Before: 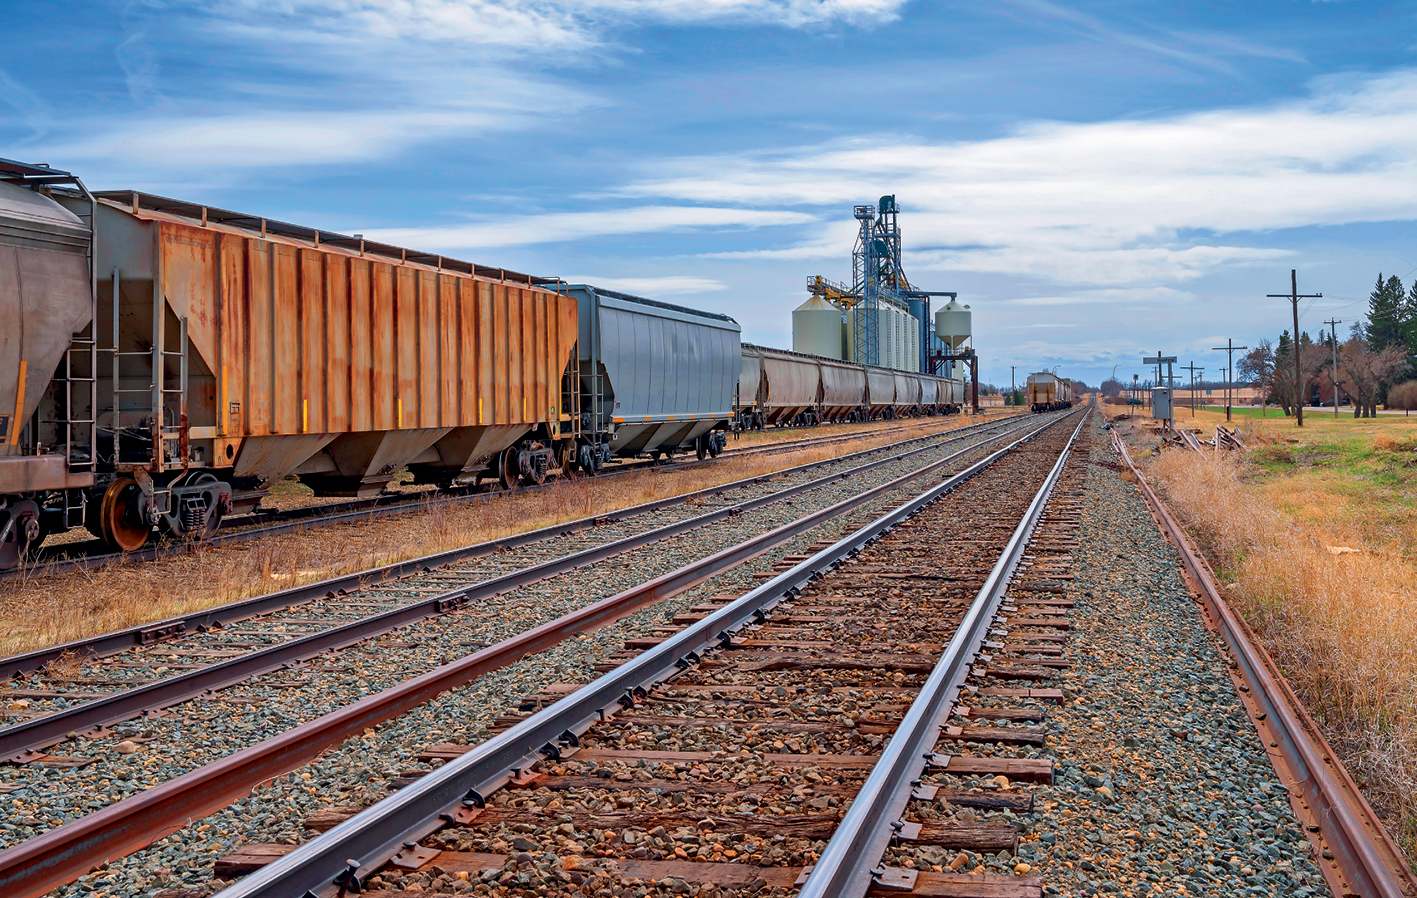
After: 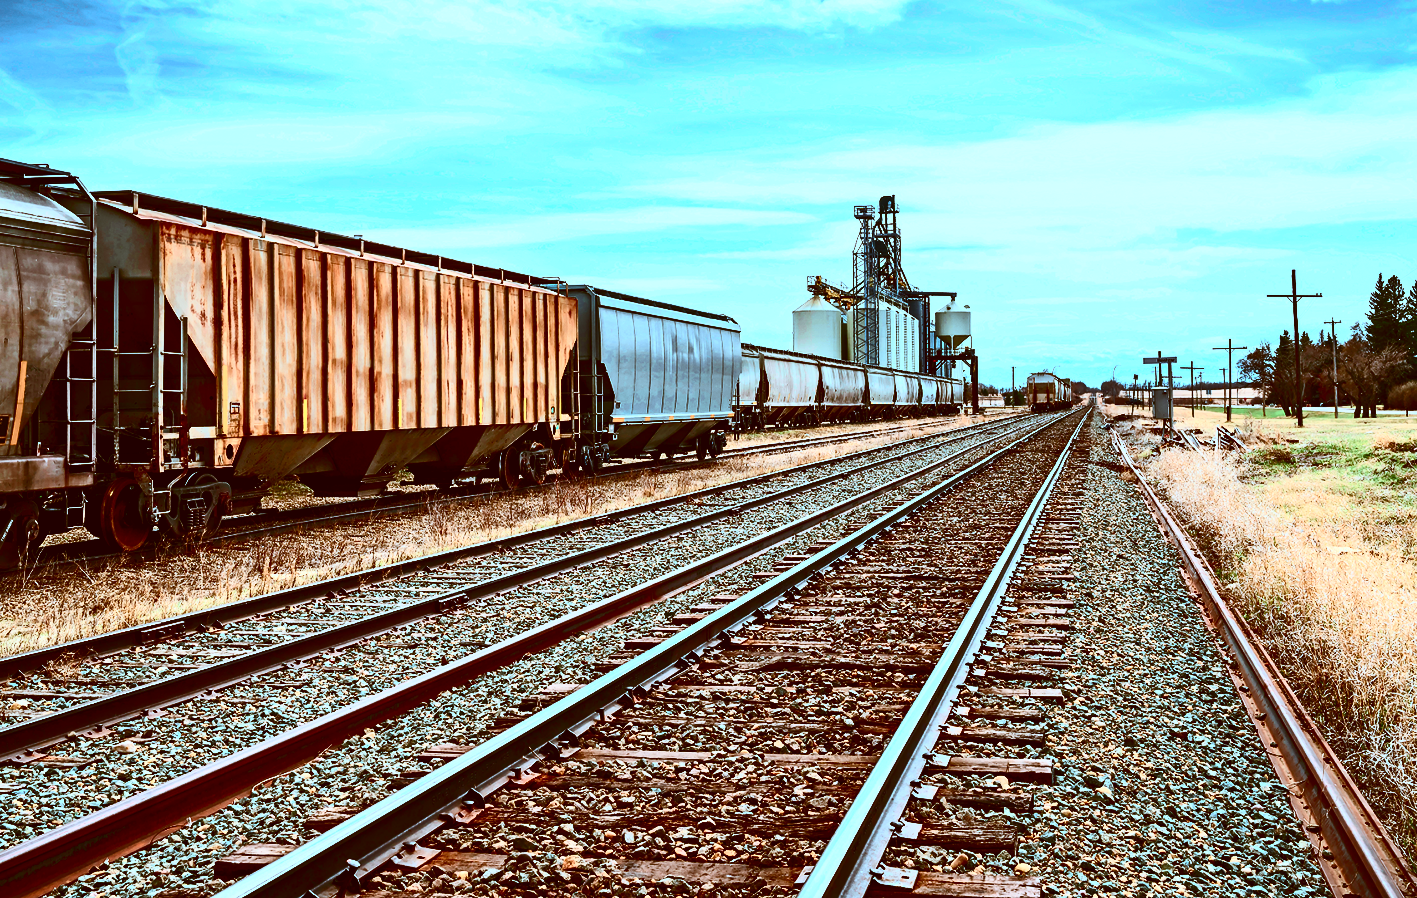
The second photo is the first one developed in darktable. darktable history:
contrast brightness saturation: contrast 0.93, brightness 0.2
color correction: highlights a* -14.62, highlights b* -16.22, shadows a* 10.12, shadows b* 29.4
